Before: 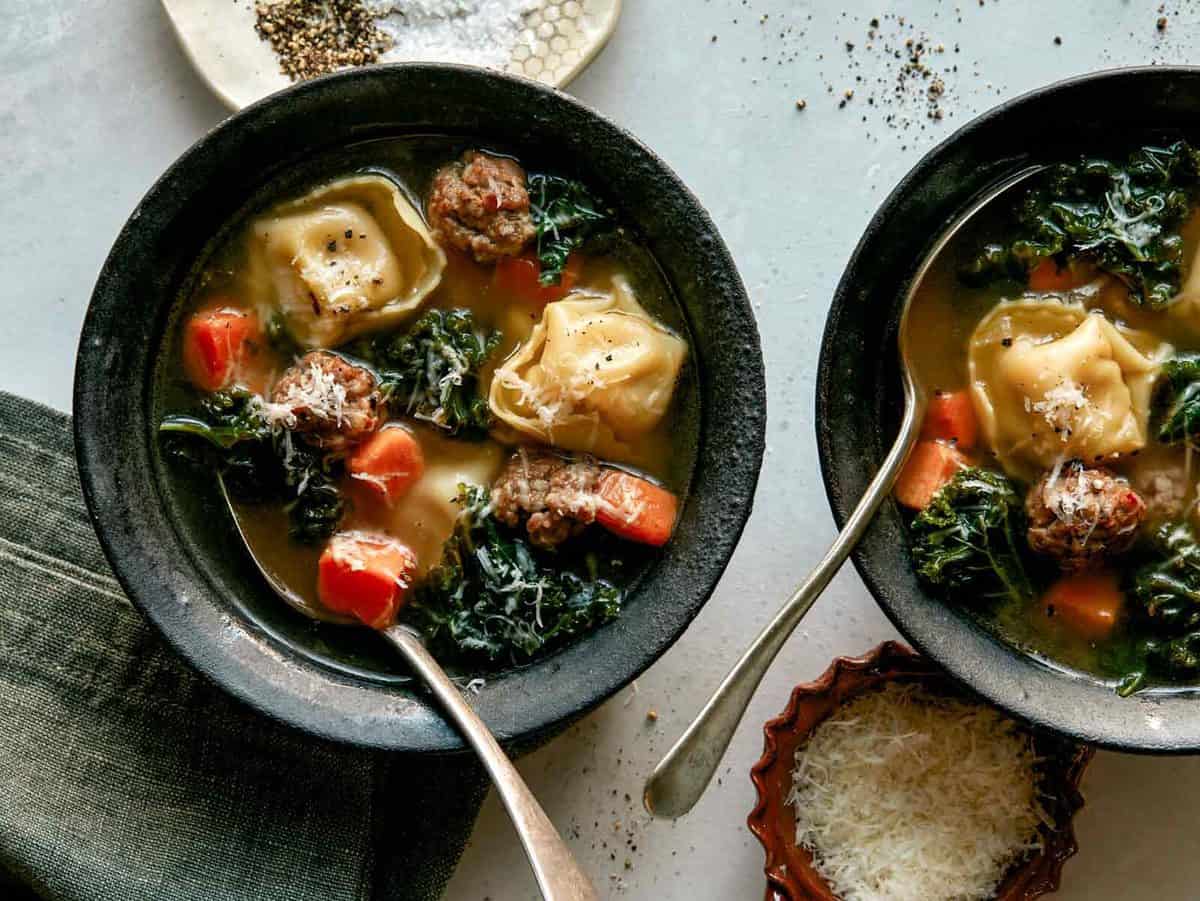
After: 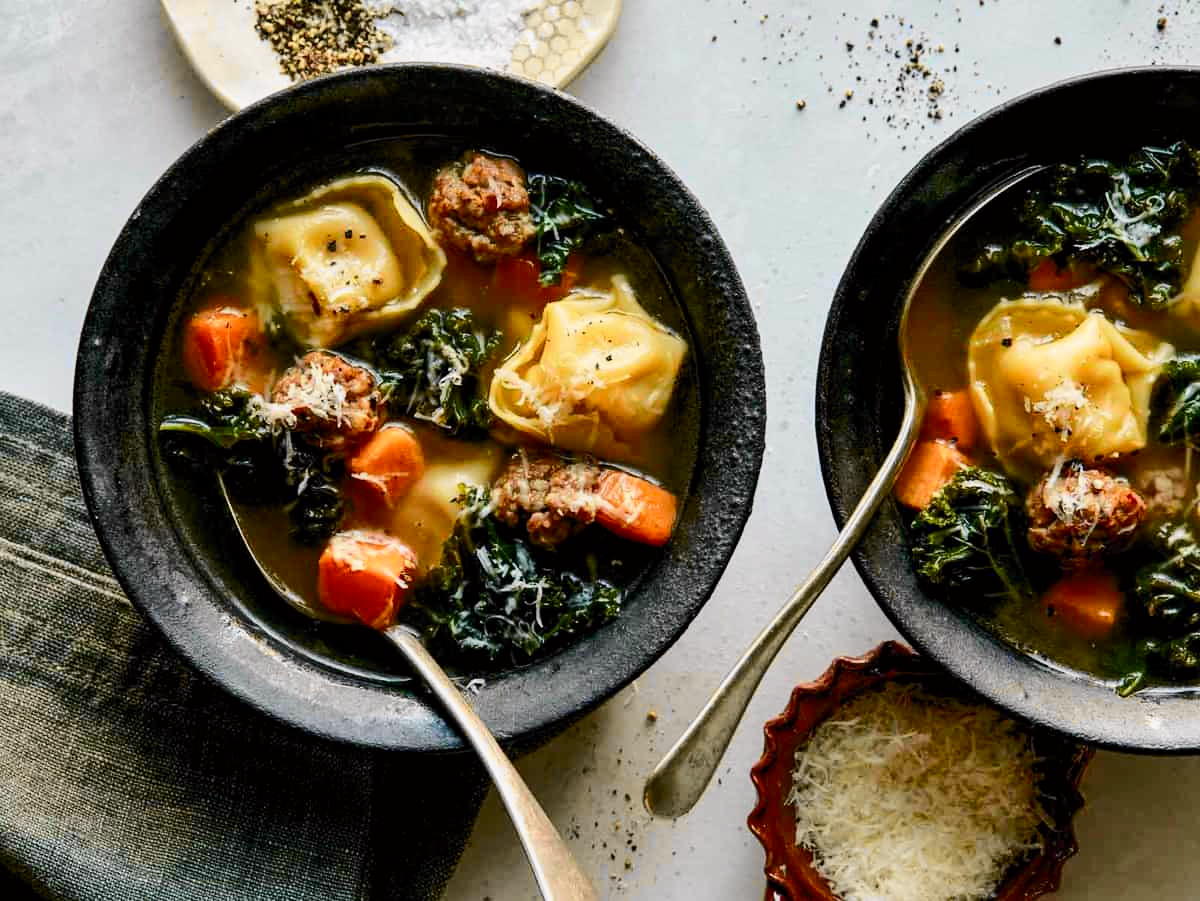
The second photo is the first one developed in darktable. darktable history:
tone curve: curves: ch0 [(0.017, 0) (0.107, 0.071) (0.295, 0.264) (0.447, 0.507) (0.54, 0.618) (0.733, 0.791) (0.879, 0.898) (1, 0.97)]; ch1 [(0, 0) (0.393, 0.415) (0.447, 0.448) (0.485, 0.497) (0.523, 0.515) (0.544, 0.55) (0.59, 0.609) (0.686, 0.686) (1, 1)]; ch2 [(0, 0) (0.369, 0.388) (0.449, 0.431) (0.499, 0.5) (0.521, 0.505) (0.53, 0.538) (0.579, 0.601) (0.669, 0.733) (1, 1)], color space Lab, independent channels, preserve colors none
